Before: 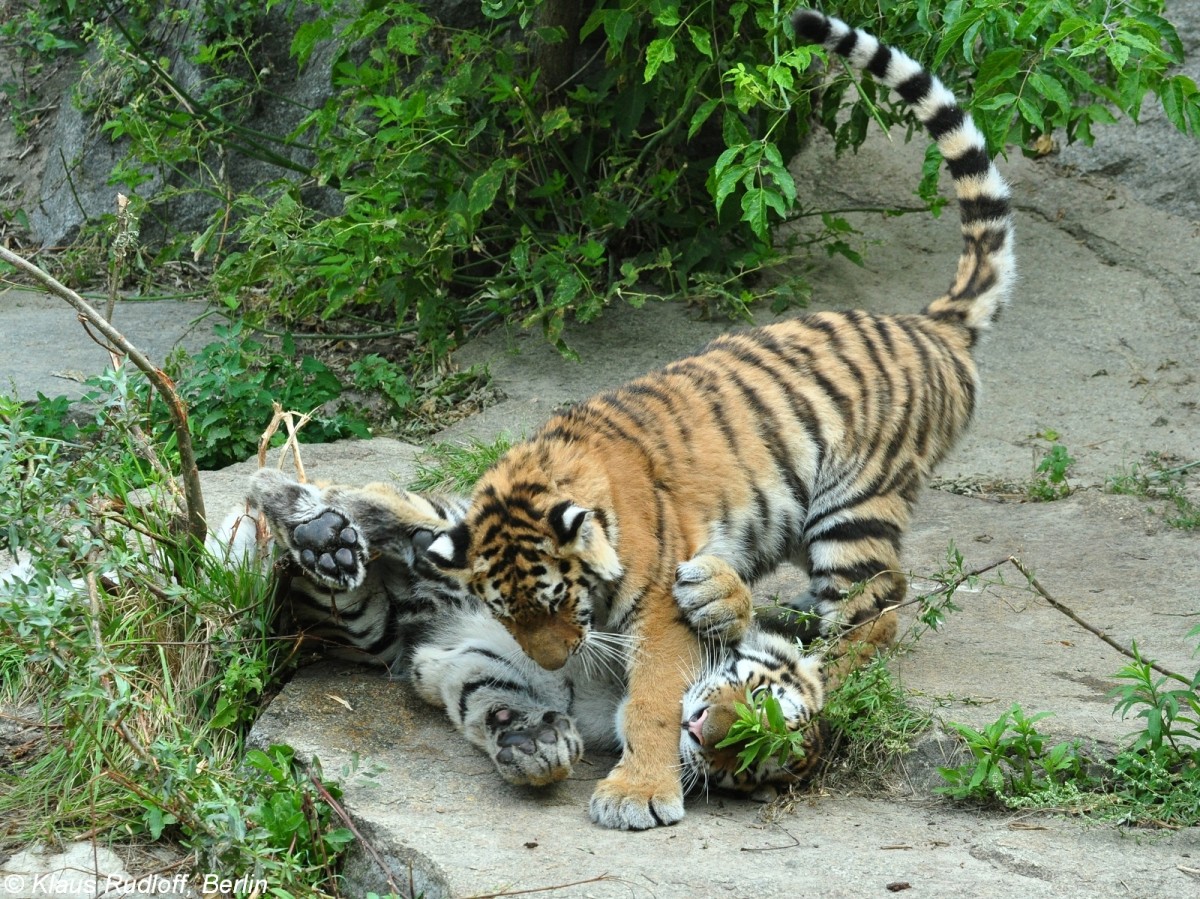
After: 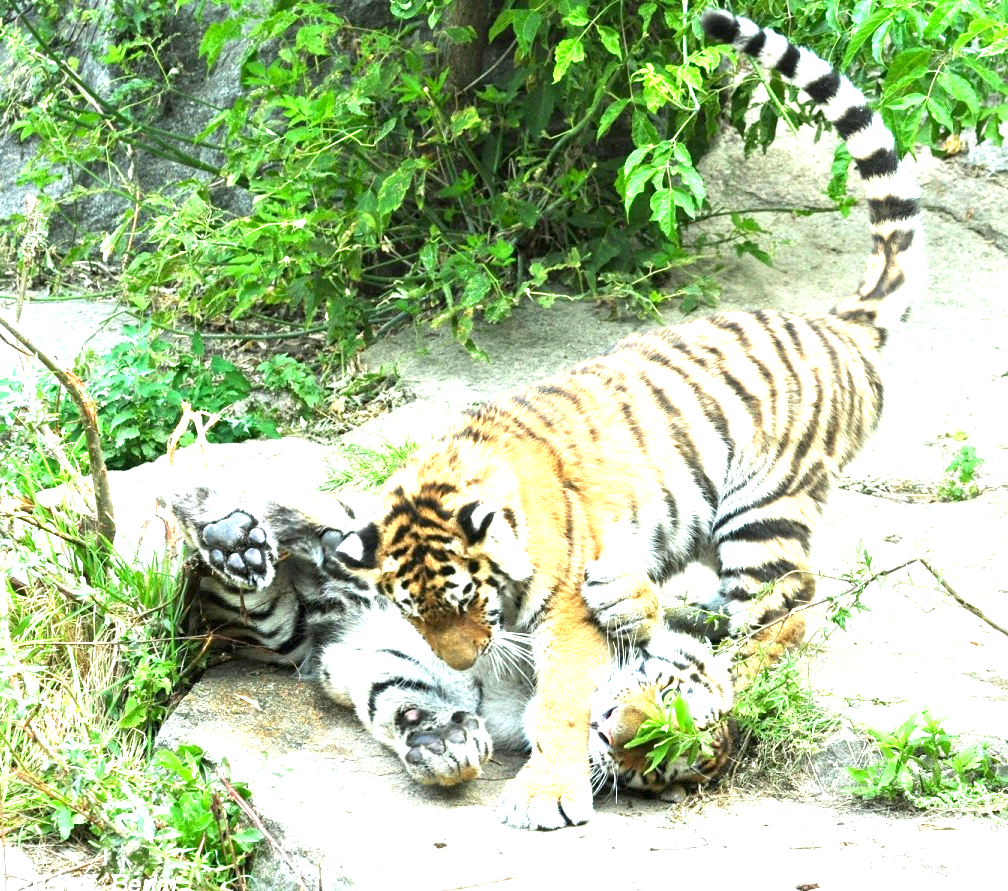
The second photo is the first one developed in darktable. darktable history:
crop: left 7.598%, right 7.873%
exposure: black level correction 0.001, exposure 2 EV, compensate highlight preservation false
